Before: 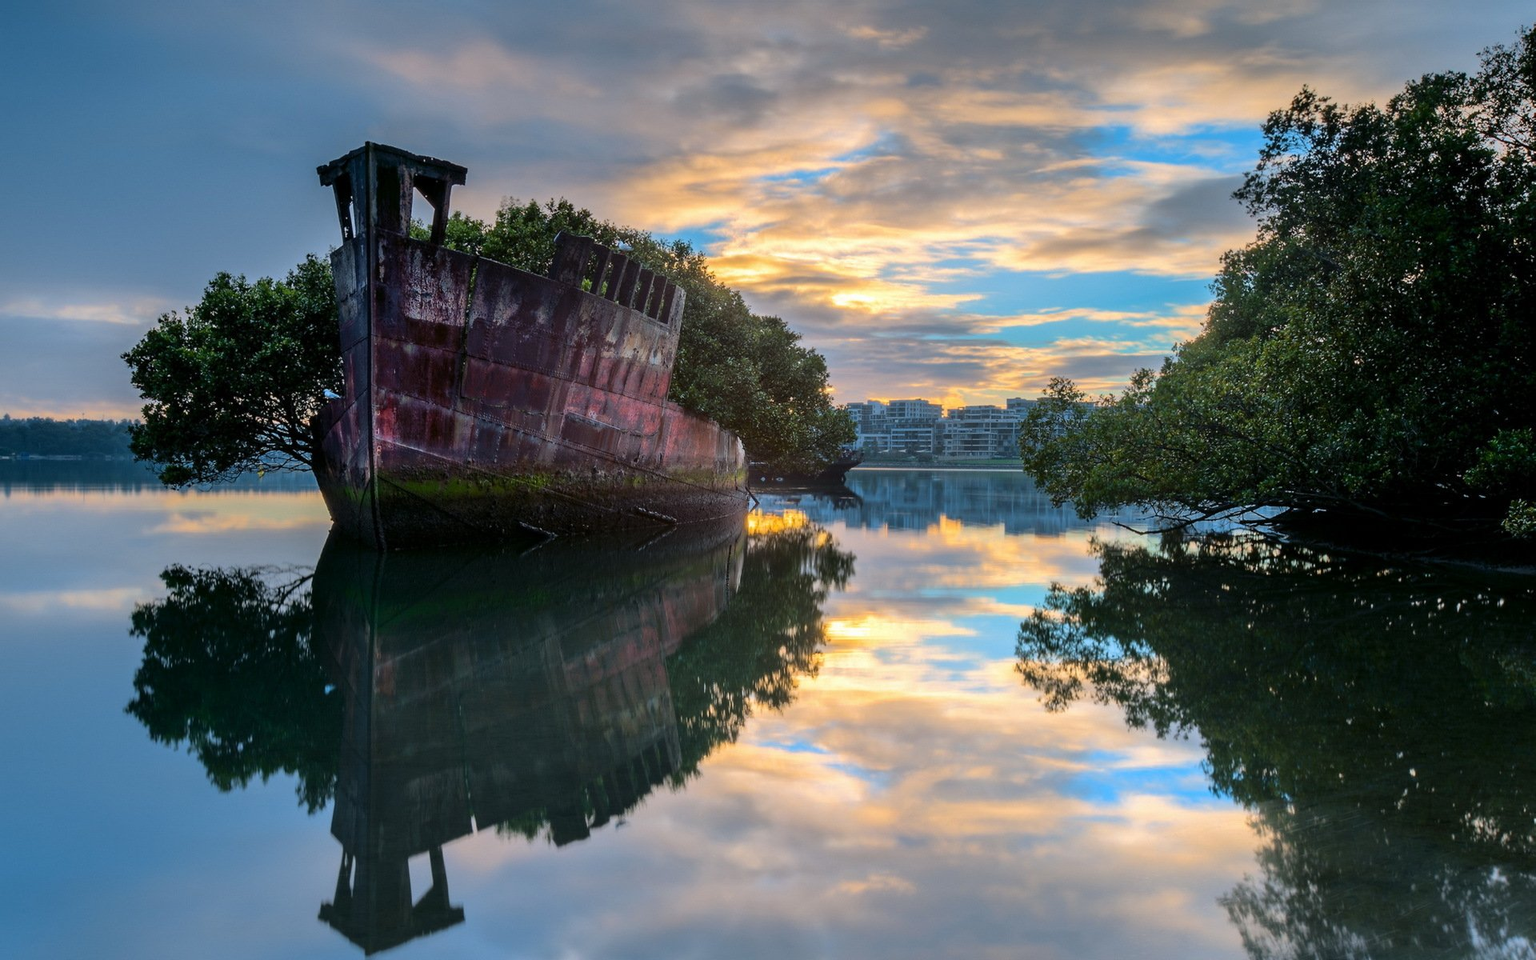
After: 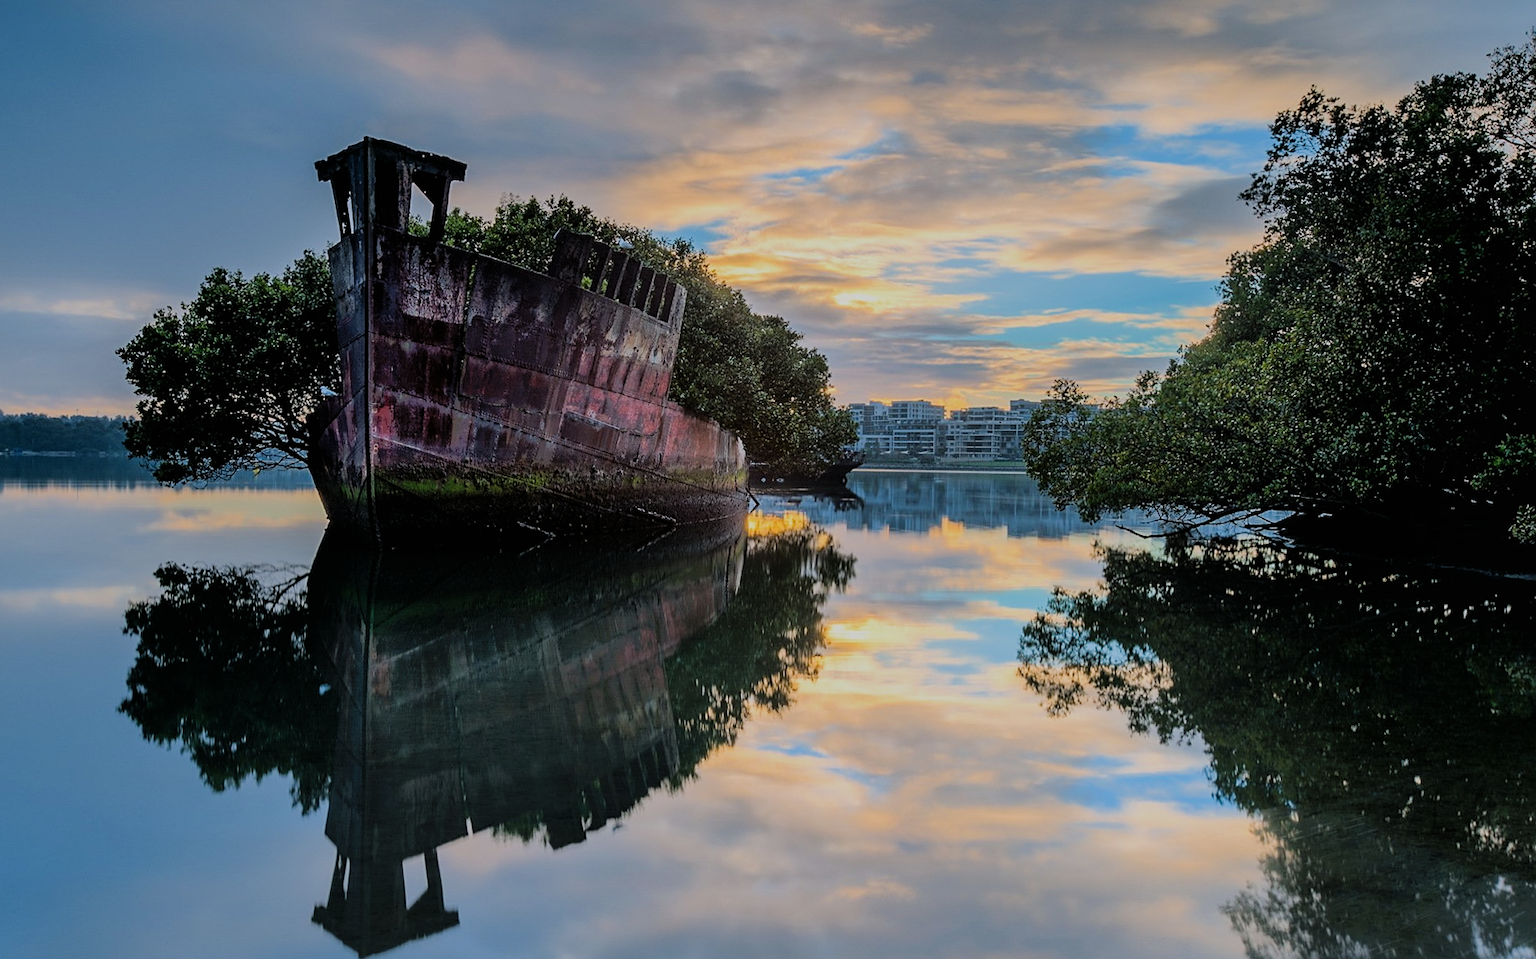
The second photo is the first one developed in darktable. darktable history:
sharpen: on, module defaults
crop and rotate: angle -0.352°
filmic rgb: black relative exposure -6.84 EV, white relative exposure 5.86 EV, hardness 2.69
shadows and highlights: shadows 62.84, white point adjustment 0.508, highlights -33.93, compress 83.57%
